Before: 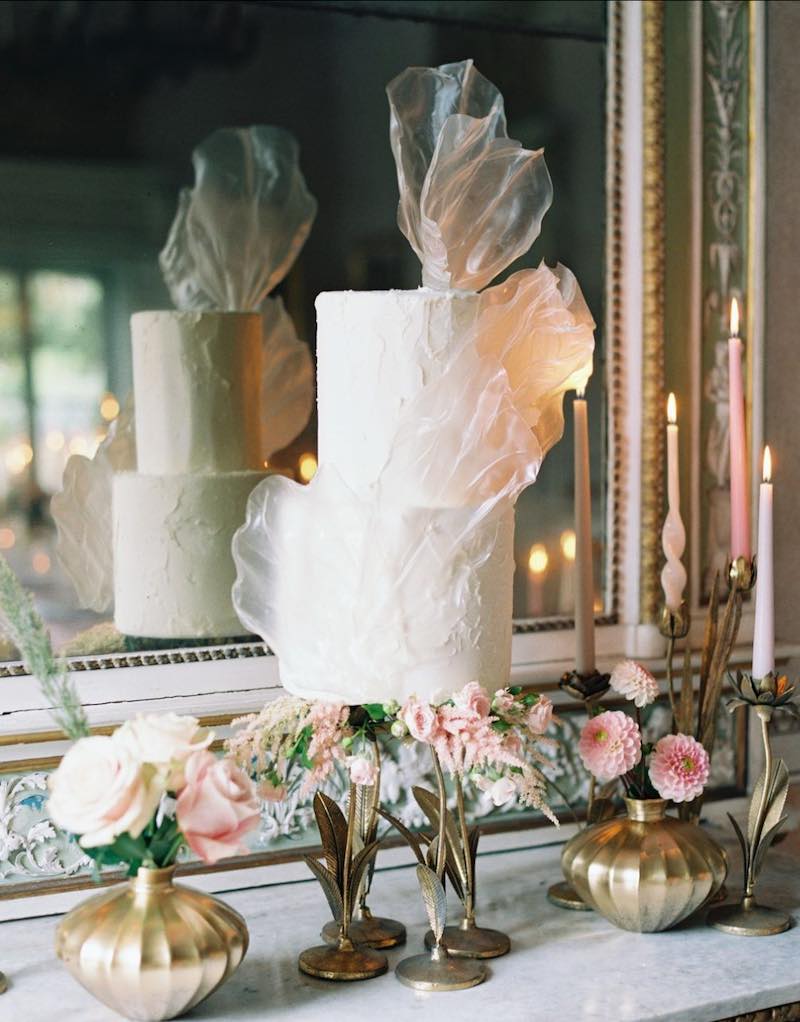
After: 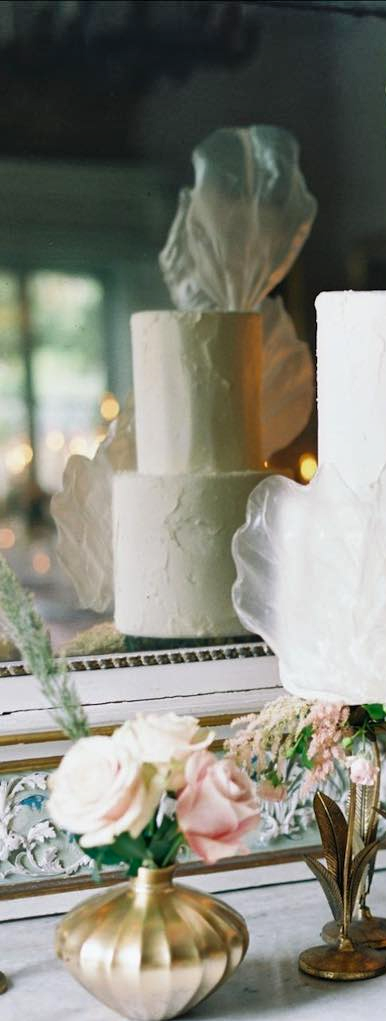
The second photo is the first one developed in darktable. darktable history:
crop and rotate: left 0.042%, top 0%, right 51.6%
shadows and highlights: low approximation 0.01, soften with gaussian
